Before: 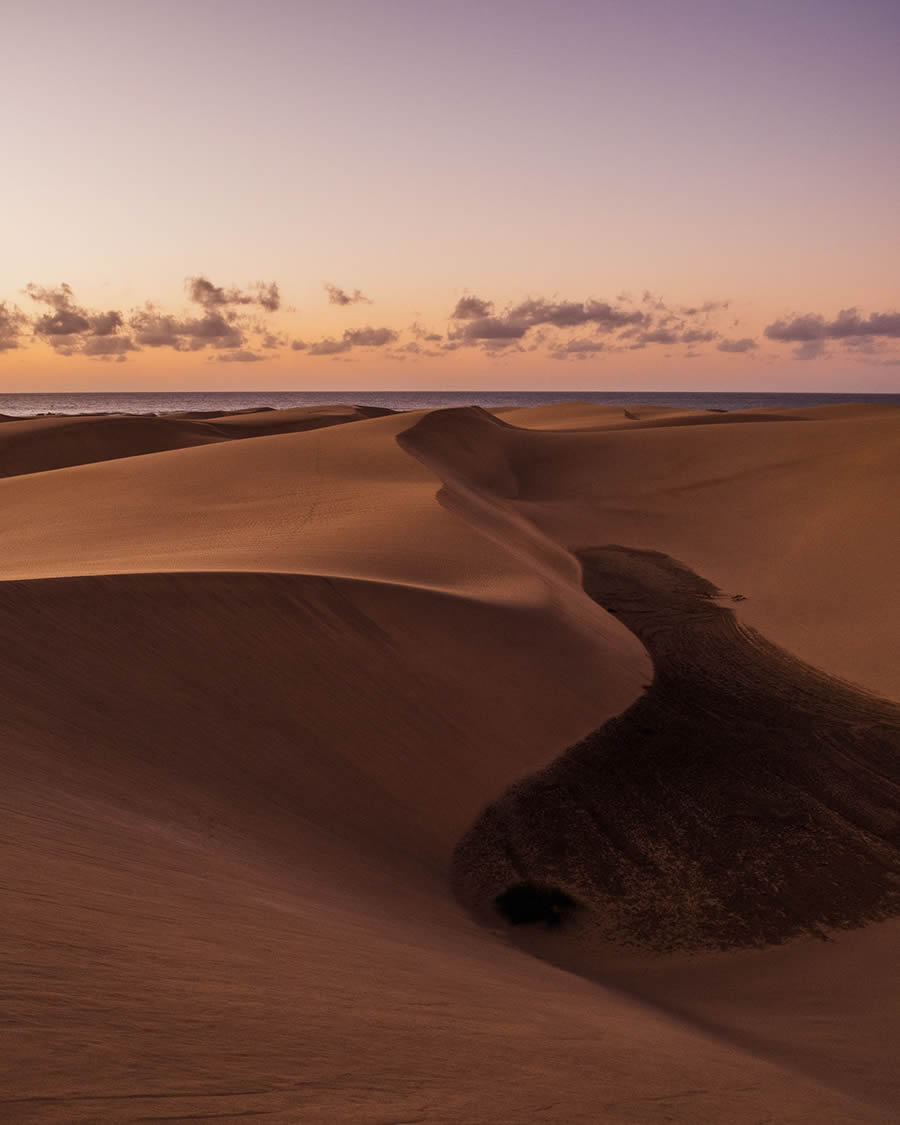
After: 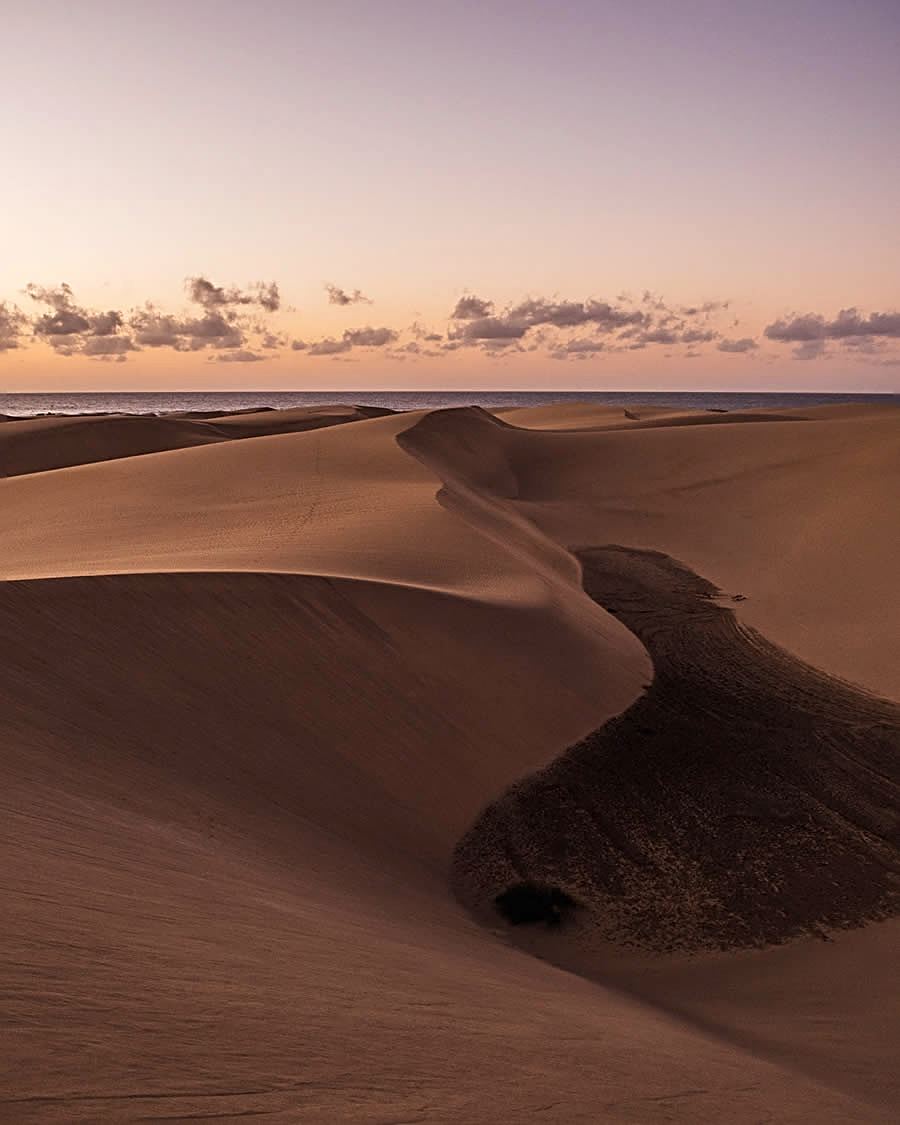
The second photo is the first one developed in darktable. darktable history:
color correction: highlights b* 0.026, saturation 0.827
exposure: exposure 0.229 EV, compensate exposure bias true, compensate highlight preservation false
sharpen: radius 2.615, amount 0.693
